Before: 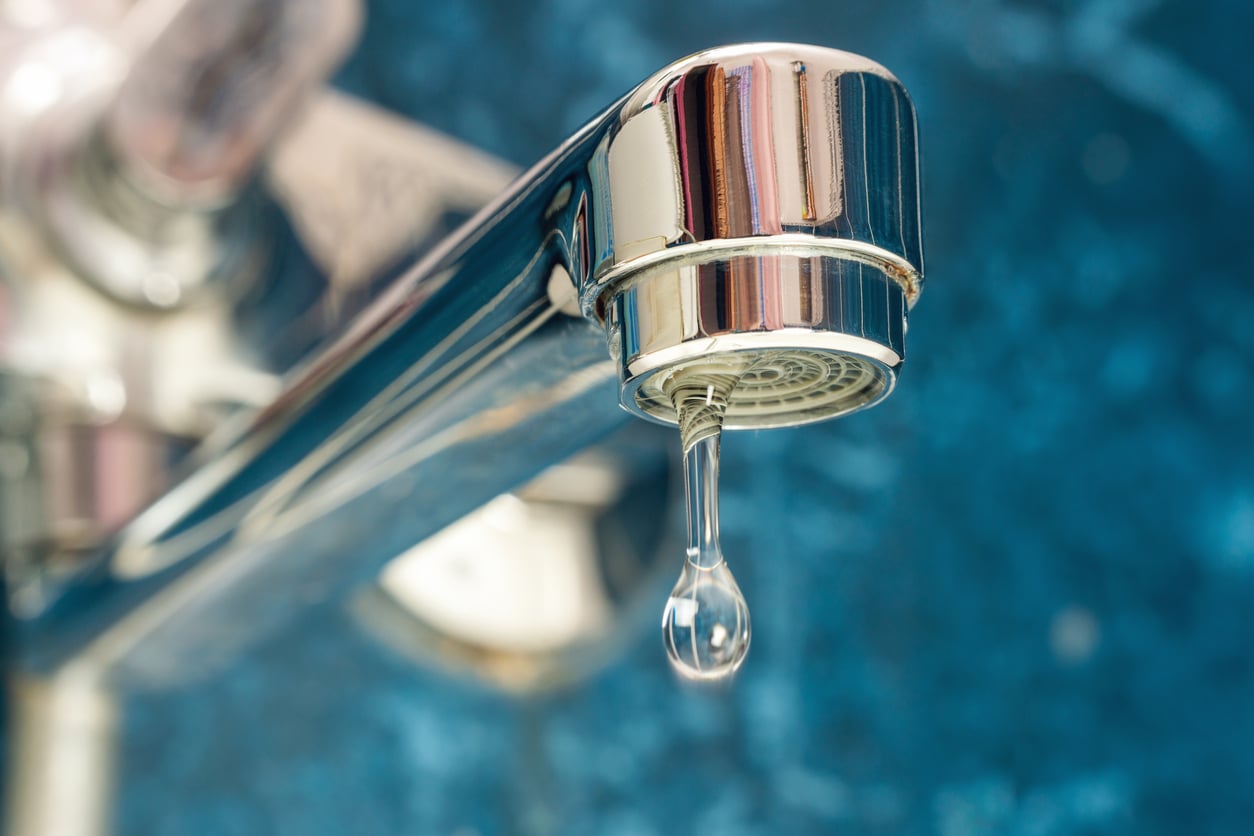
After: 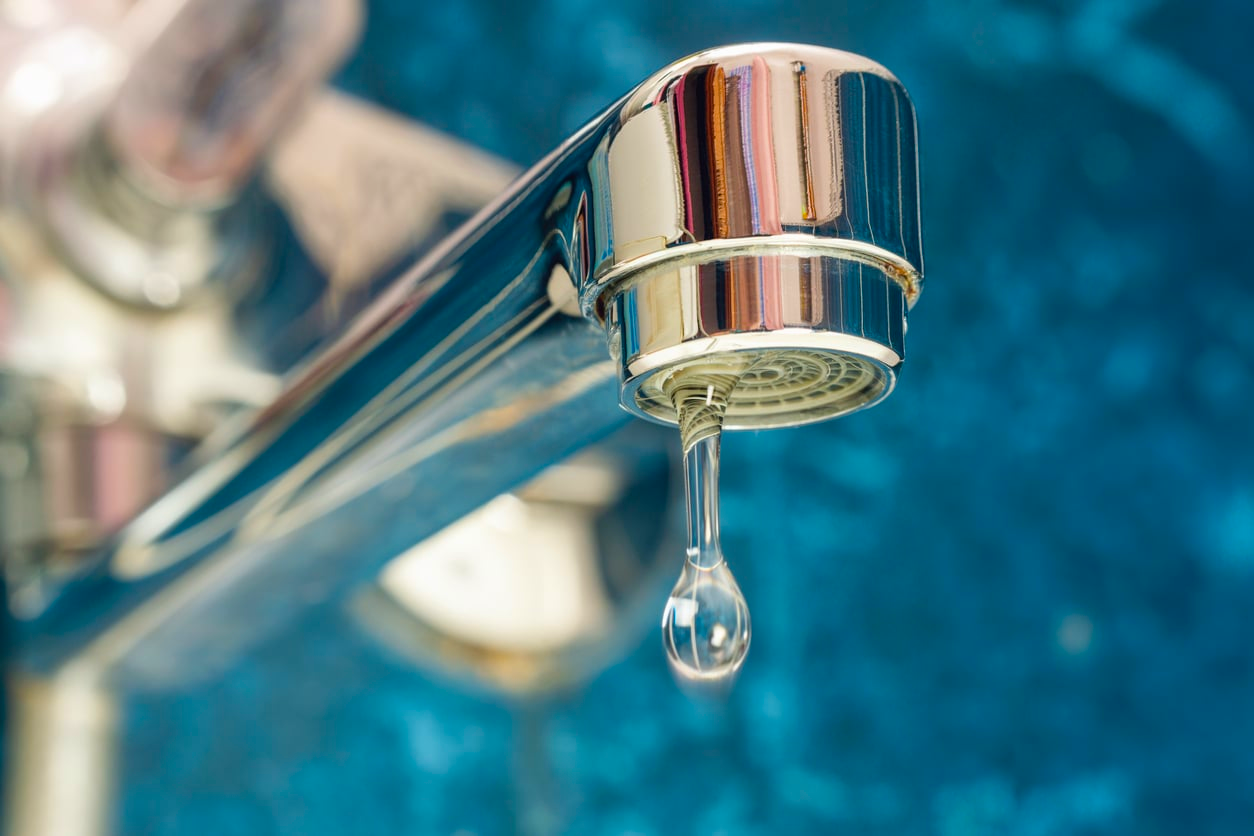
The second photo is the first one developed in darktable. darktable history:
color balance rgb: perceptual saturation grading › global saturation 25%, global vibrance 20%
local contrast: mode bilateral grid, contrast 100, coarseness 100, detail 91%, midtone range 0.2
